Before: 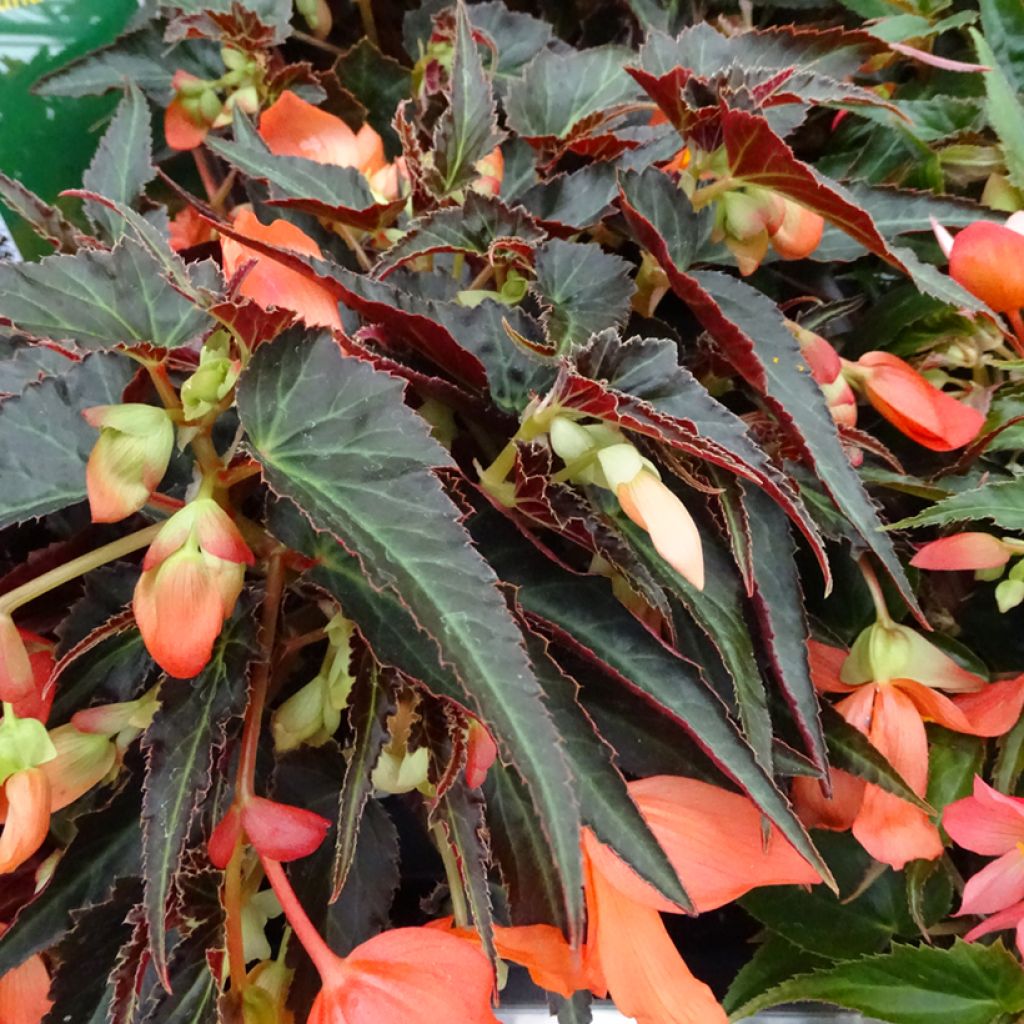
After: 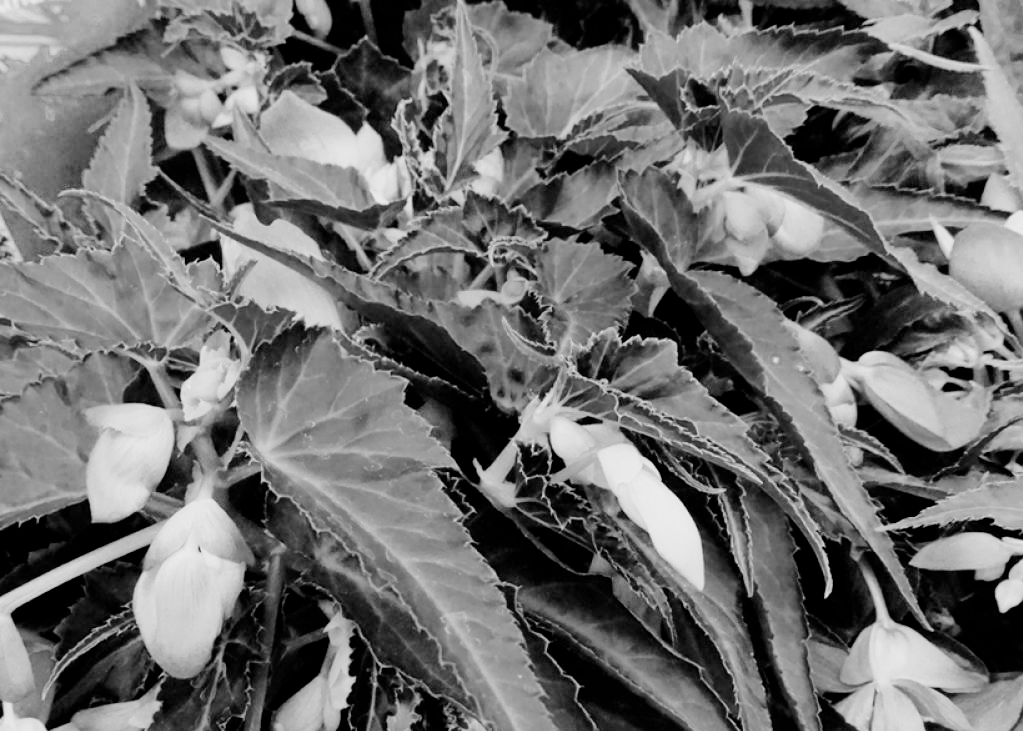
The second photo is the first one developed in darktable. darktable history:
crop: bottom 28.576%
monochrome: a -6.99, b 35.61, size 1.4
filmic rgb: black relative exposure -5 EV, hardness 2.88, contrast 1.3, highlights saturation mix -30%
color calibration: output R [0.948, 0.091, -0.04, 0], output G [-0.3, 1.384, -0.085, 0], output B [-0.108, 0.061, 1.08, 0], illuminant as shot in camera, x 0.484, y 0.43, temperature 2405.29 K
exposure: black level correction 0, exposure 1 EV, compensate exposure bias true, compensate highlight preservation false
color balance rgb: global offset › luminance -0.51%, perceptual saturation grading › global saturation 27.53%, perceptual saturation grading › highlights -25%, perceptual saturation grading › shadows 25%, perceptual brilliance grading › highlights 6.62%, perceptual brilliance grading › mid-tones 17.07%, perceptual brilliance grading › shadows -5.23%
